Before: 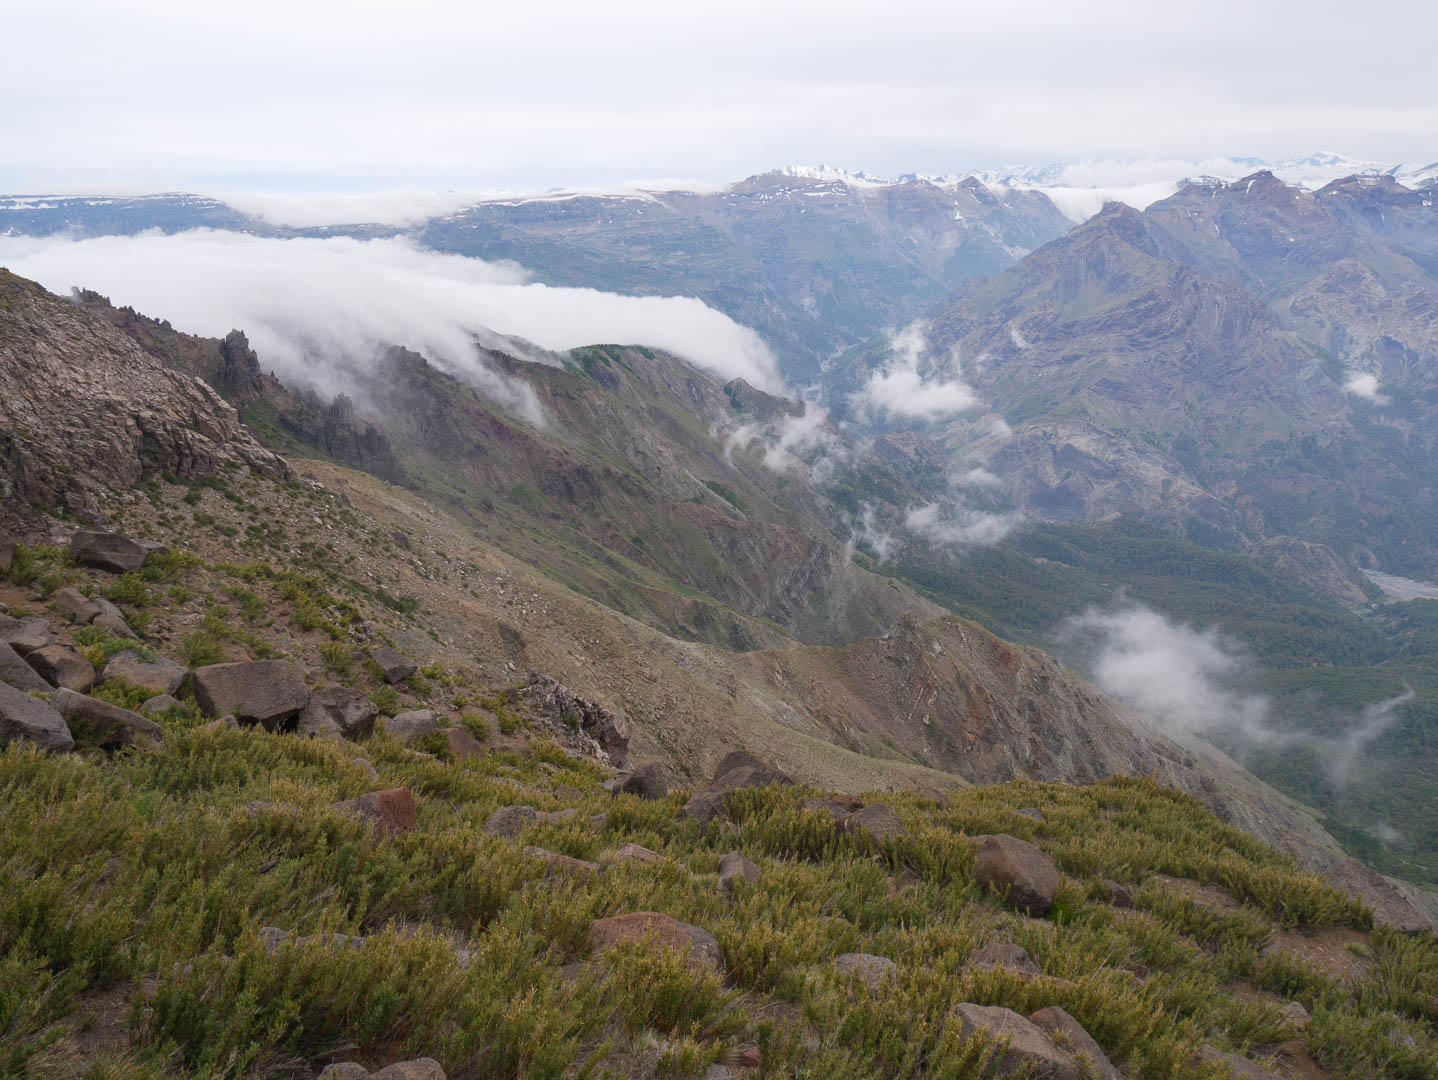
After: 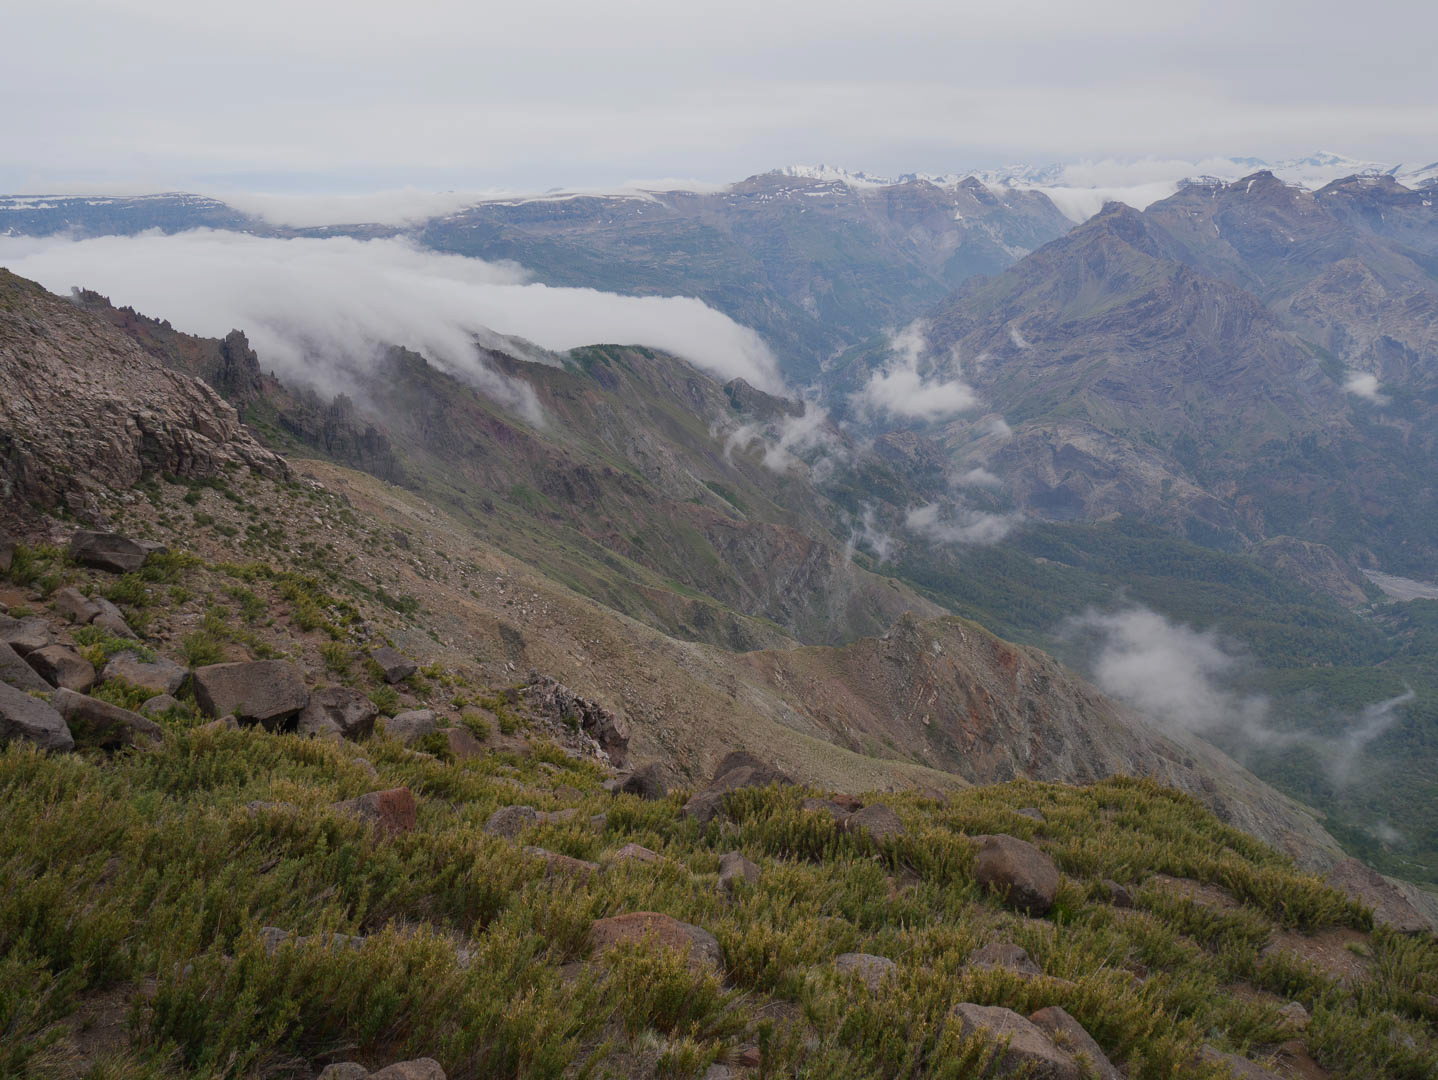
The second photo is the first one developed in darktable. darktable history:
exposure: black level correction 0, exposure 1.1 EV, compensate exposure bias true, compensate highlight preservation false
tone equalizer: -8 EV -2 EV, -7 EV -2 EV, -6 EV -2 EV, -5 EV -2 EV, -4 EV -2 EV, -3 EV -2 EV, -2 EV -2 EV, -1 EV -1.63 EV, +0 EV -2 EV
